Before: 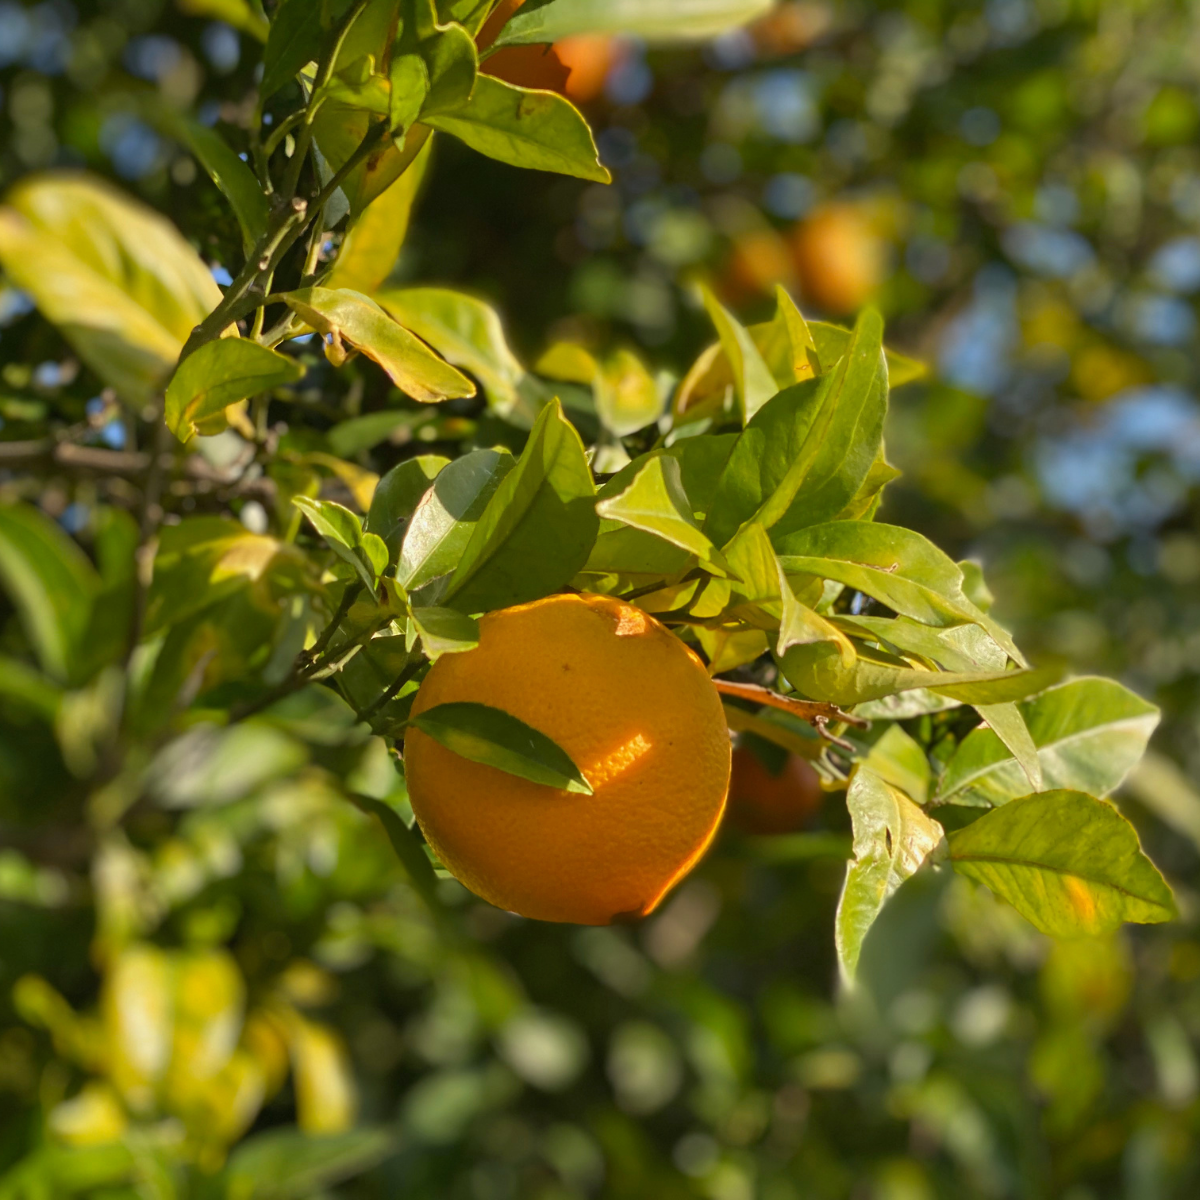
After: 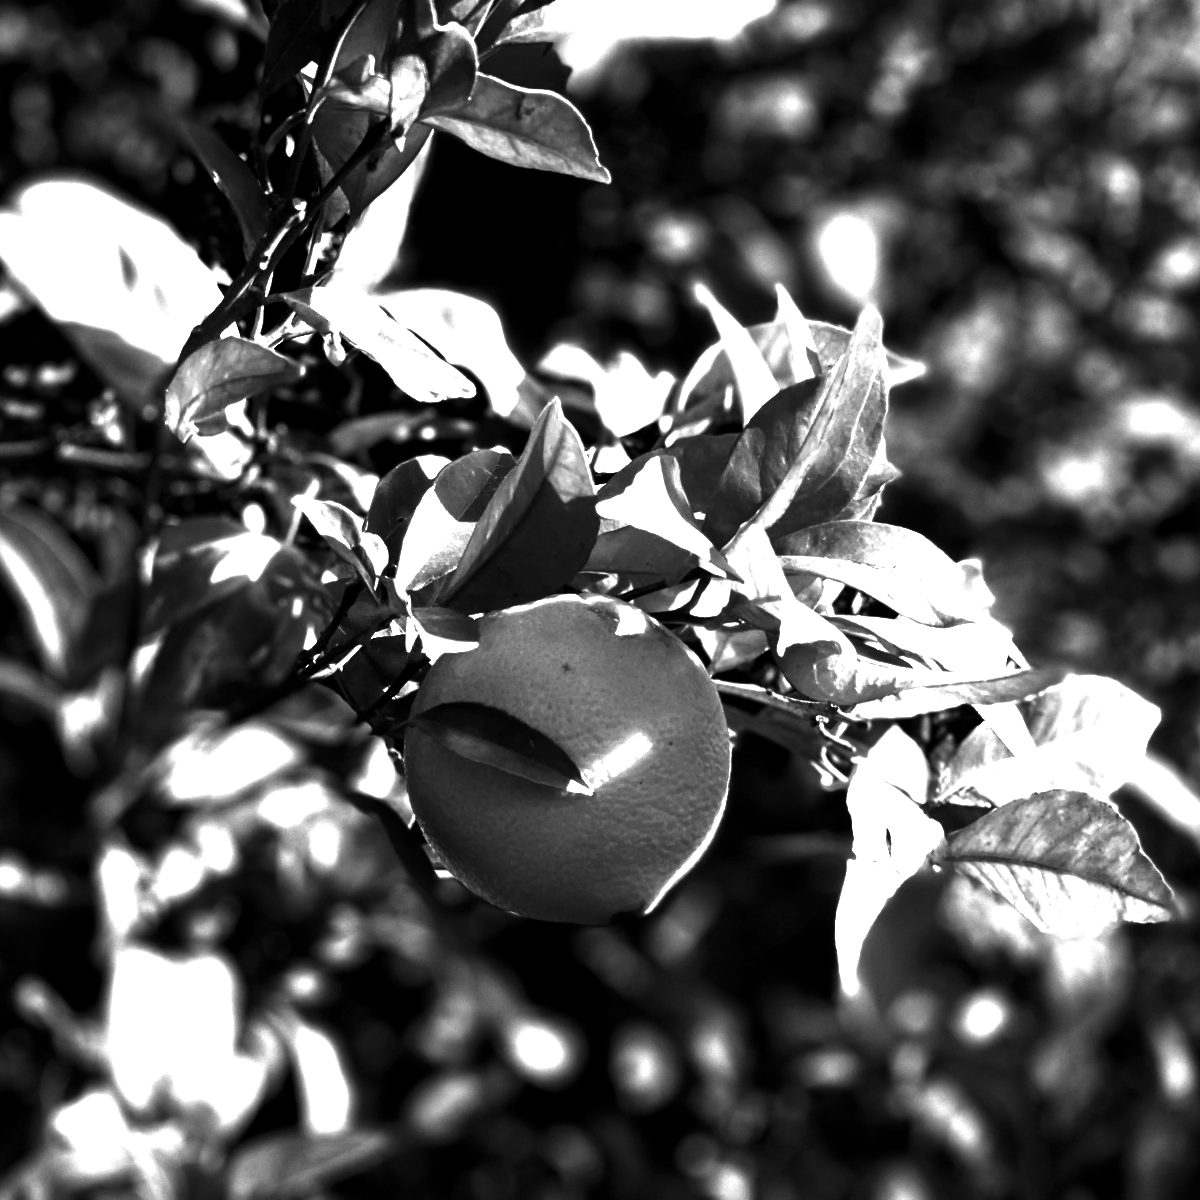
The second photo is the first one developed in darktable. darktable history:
monochrome: a 16.01, b -2.65, highlights 0.52
exposure: black level correction 0.016, exposure 1.774 EV, compensate highlight preservation false
contrast brightness saturation: brightness -1, saturation 1
color correction: highlights a* 5.59, highlights b* 5.24, saturation 0.68
